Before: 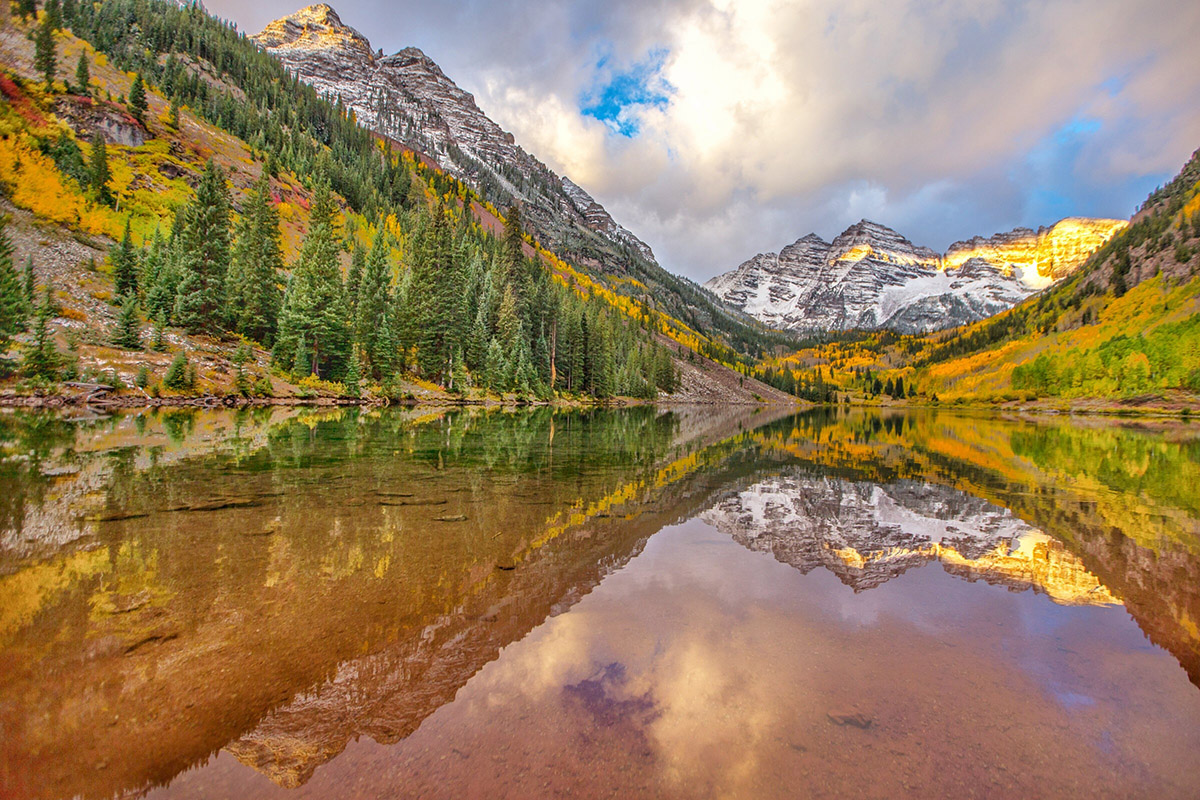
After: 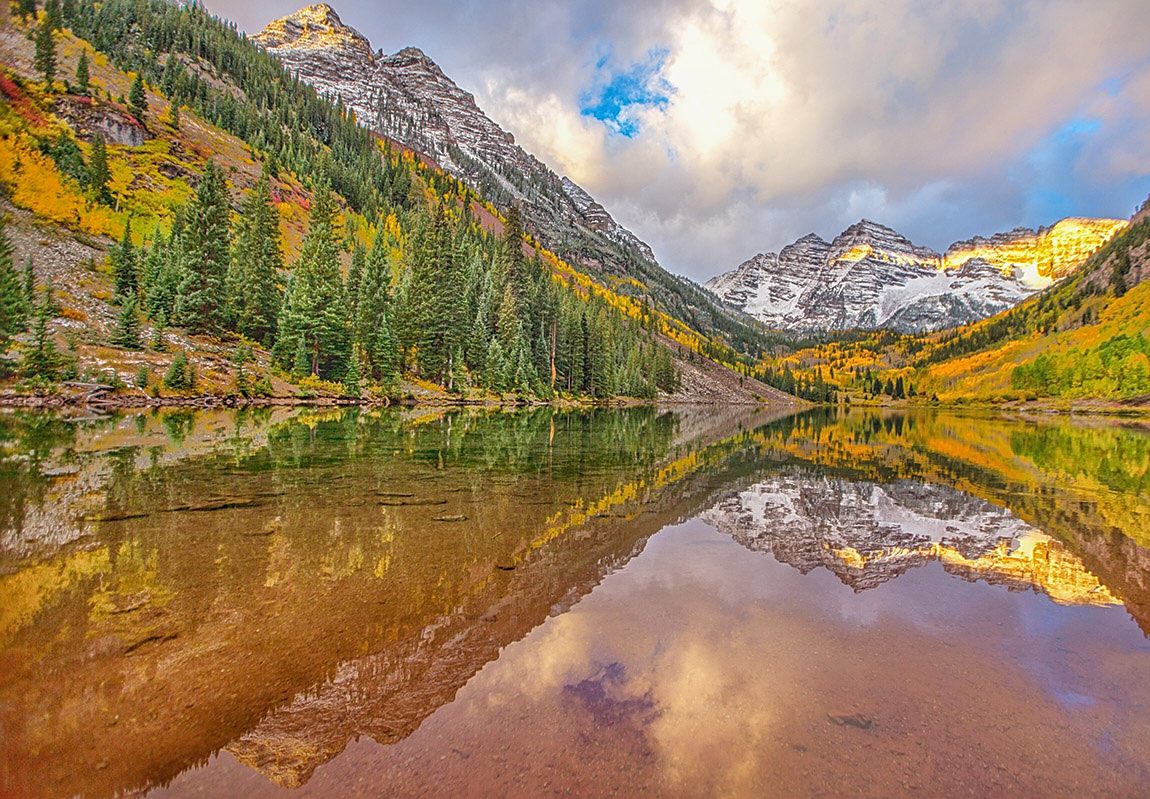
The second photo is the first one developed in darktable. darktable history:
local contrast: highlights 48%, shadows 0%, detail 100%
crop: right 4.126%, bottom 0.031%
sharpen: on, module defaults
